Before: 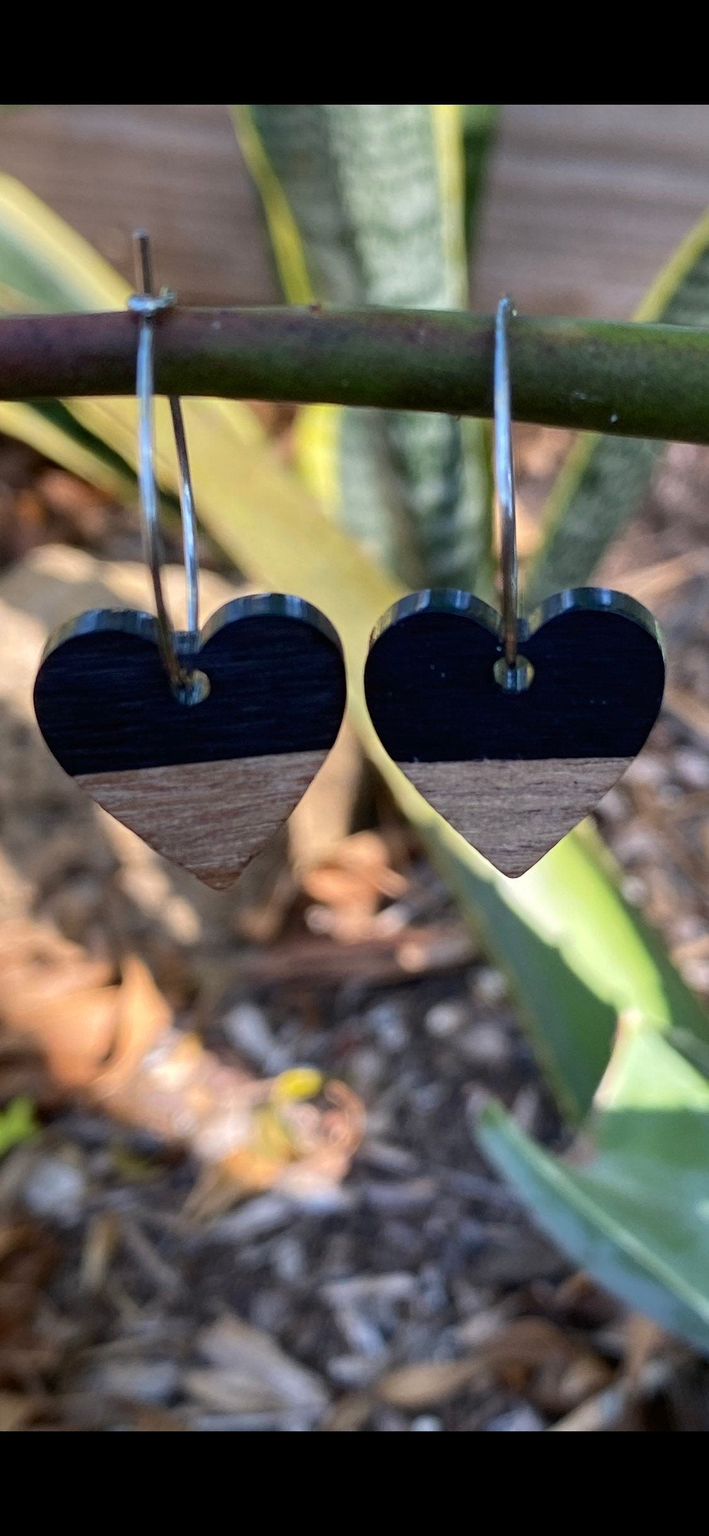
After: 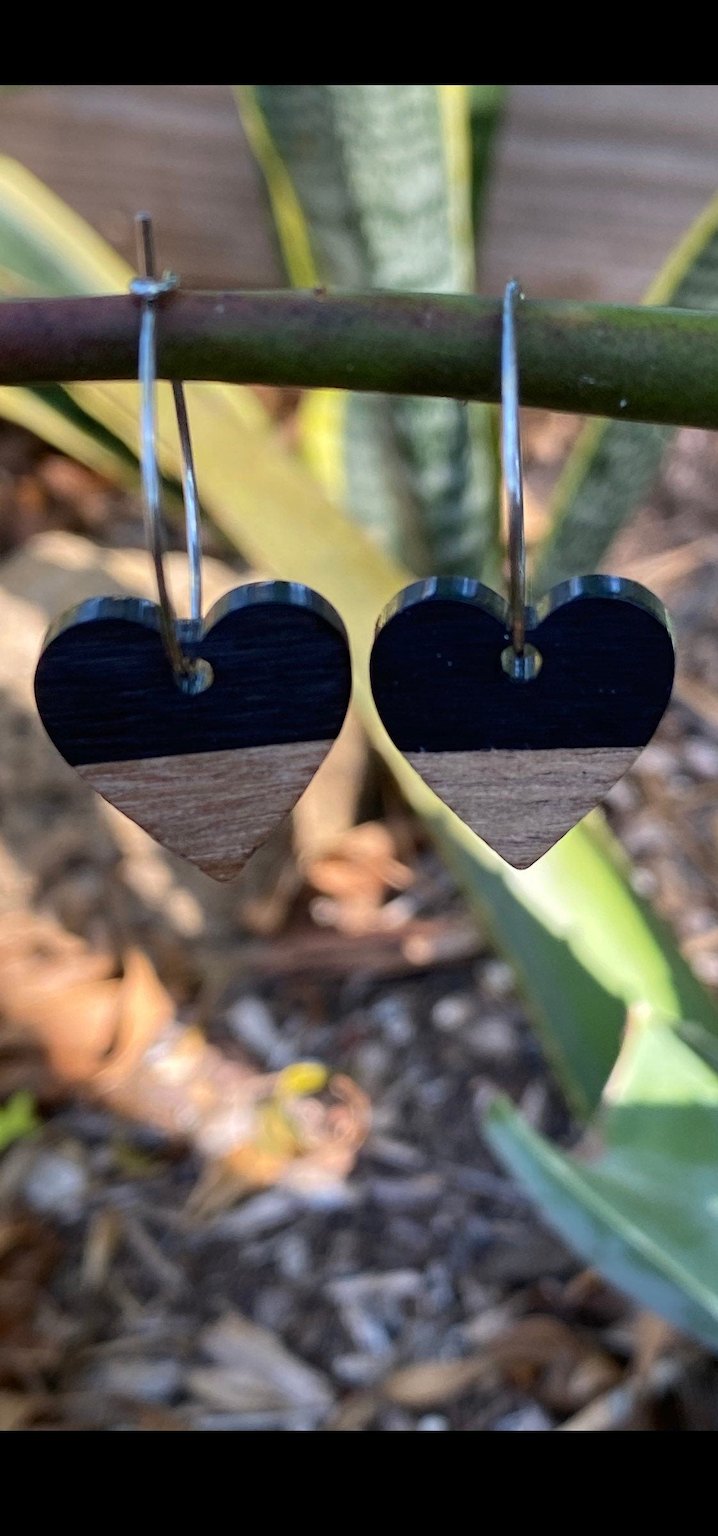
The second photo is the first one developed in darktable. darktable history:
color calibration: illuminant same as pipeline (D50), adaptation XYZ, x 0.346, y 0.358, temperature 5019.72 K
crop: top 1.384%, right 0.066%
